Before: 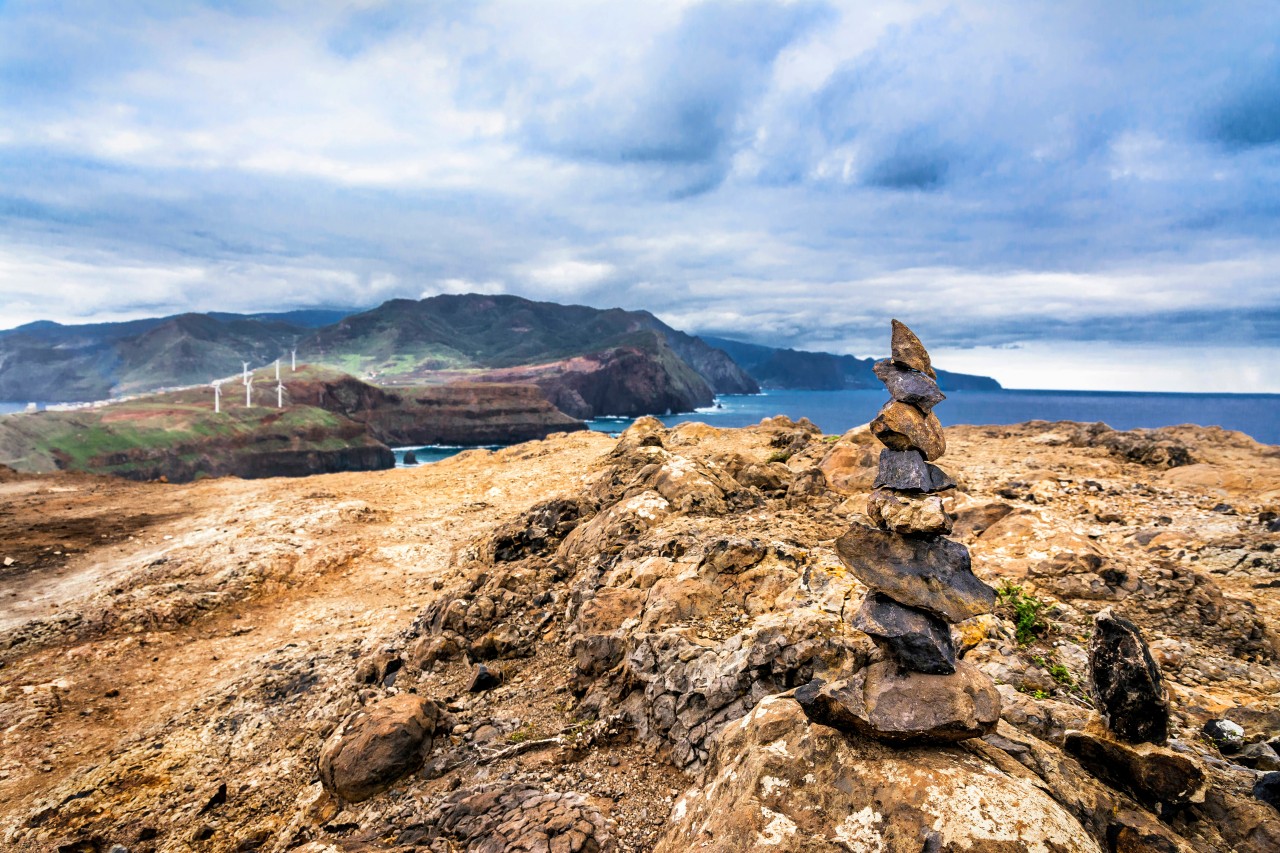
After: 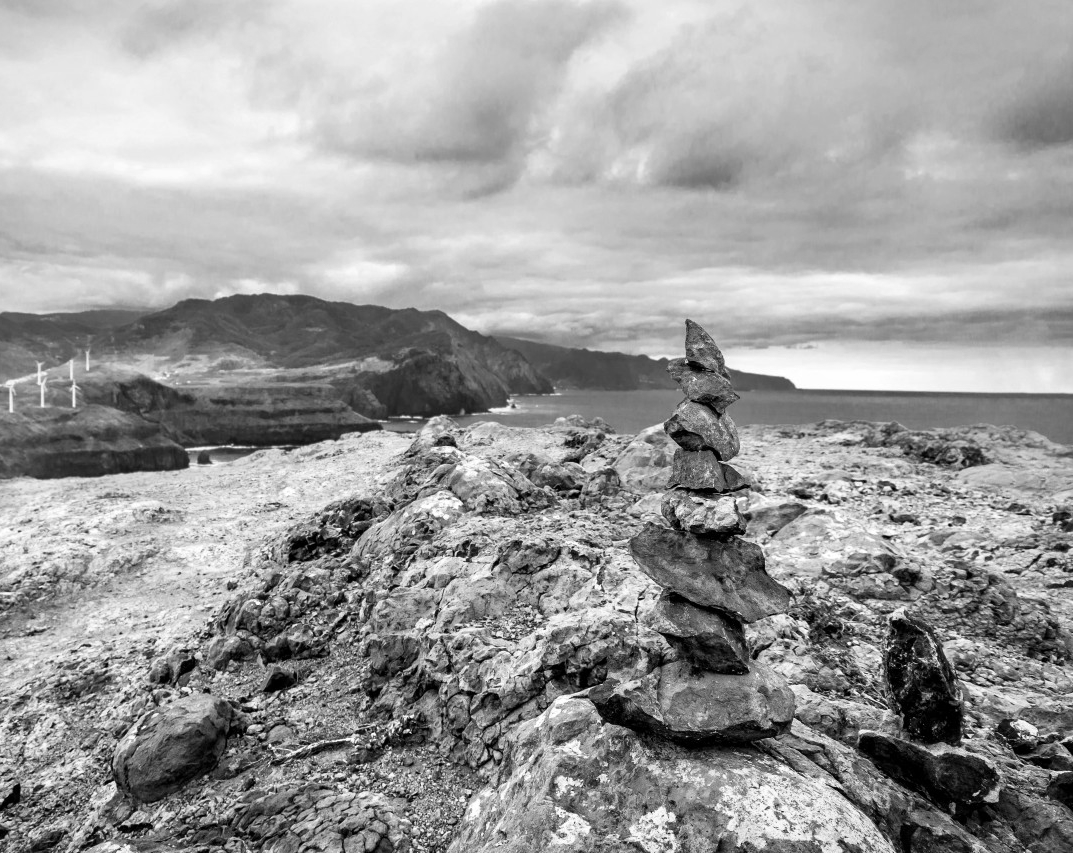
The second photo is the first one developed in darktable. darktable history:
monochrome: a 2.21, b -1.33, size 2.2
crop: left 16.145%
color balance rgb: shadows lift › chroma 11.71%, shadows lift › hue 133.46°, highlights gain › chroma 4%, highlights gain › hue 200.2°, perceptual saturation grading › global saturation 18.05%
